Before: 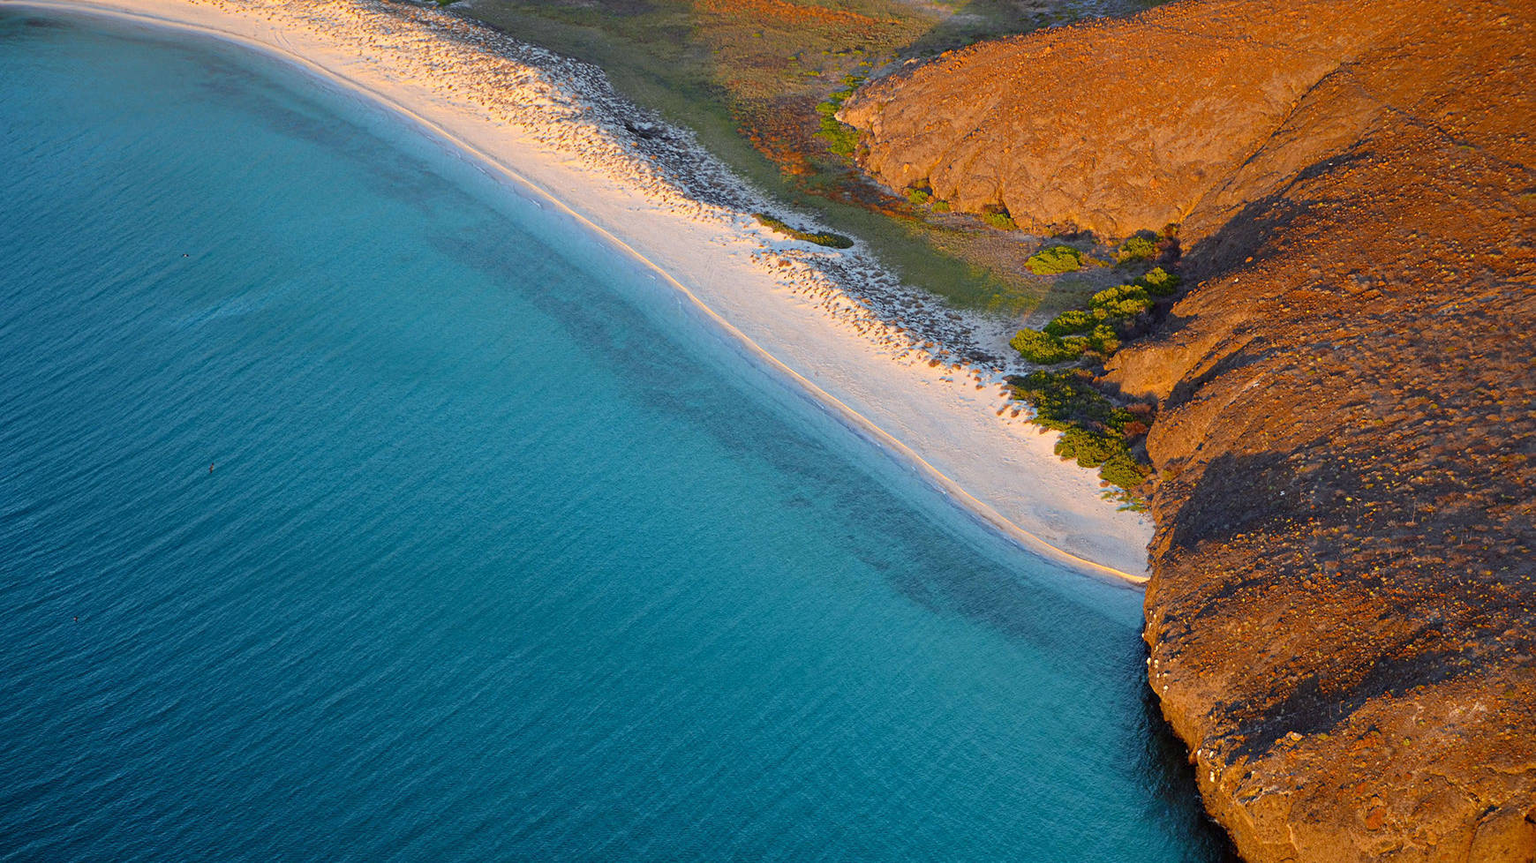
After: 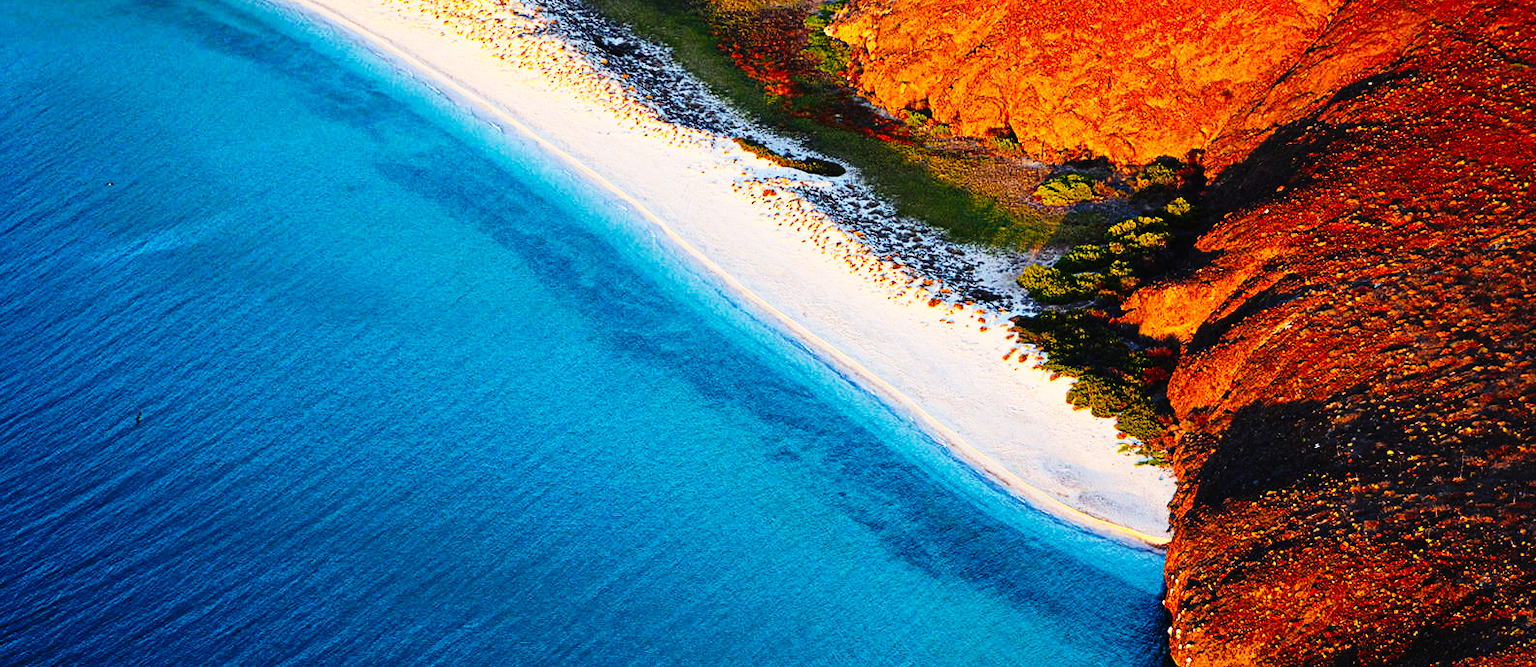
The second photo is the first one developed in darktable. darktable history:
crop: left 5.596%, top 10.314%, right 3.534%, bottom 19.395%
tone curve: curves: ch0 [(0, 0) (0.003, 0.01) (0.011, 0.01) (0.025, 0.011) (0.044, 0.014) (0.069, 0.018) (0.1, 0.022) (0.136, 0.026) (0.177, 0.035) (0.224, 0.051) (0.277, 0.085) (0.335, 0.158) (0.399, 0.299) (0.468, 0.457) (0.543, 0.634) (0.623, 0.801) (0.709, 0.904) (0.801, 0.963) (0.898, 0.986) (1, 1)], preserve colors none
